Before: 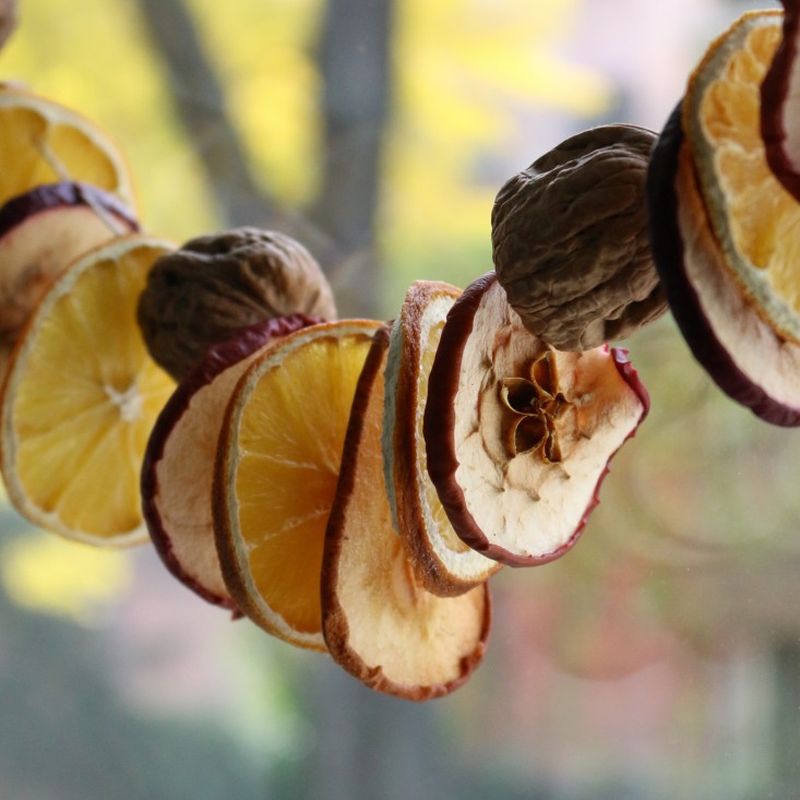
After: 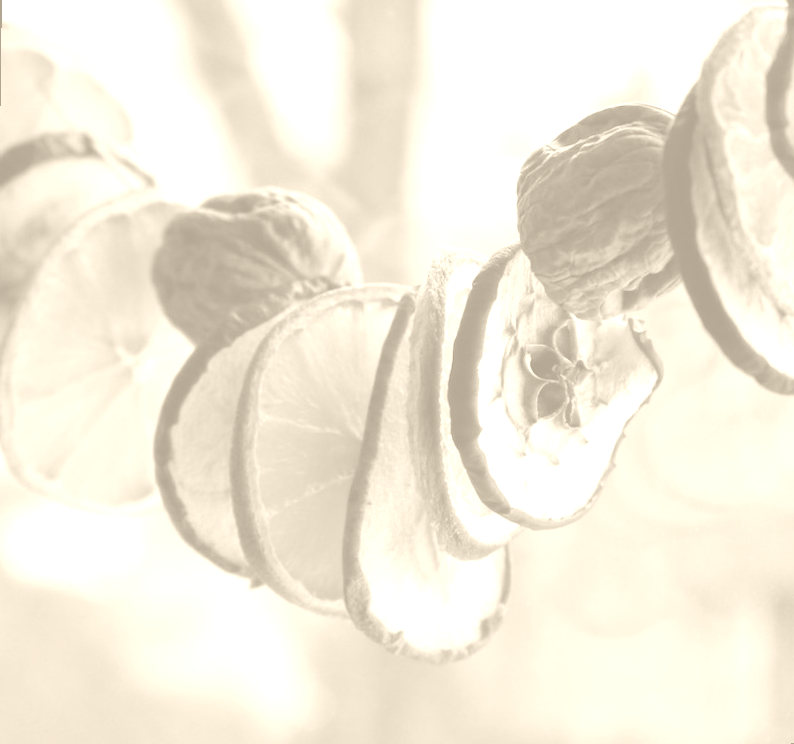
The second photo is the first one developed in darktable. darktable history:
rotate and perspective: rotation 0.679°, lens shift (horizontal) 0.136, crop left 0.009, crop right 0.991, crop top 0.078, crop bottom 0.95
colorize: hue 36°, saturation 71%, lightness 80.79%
